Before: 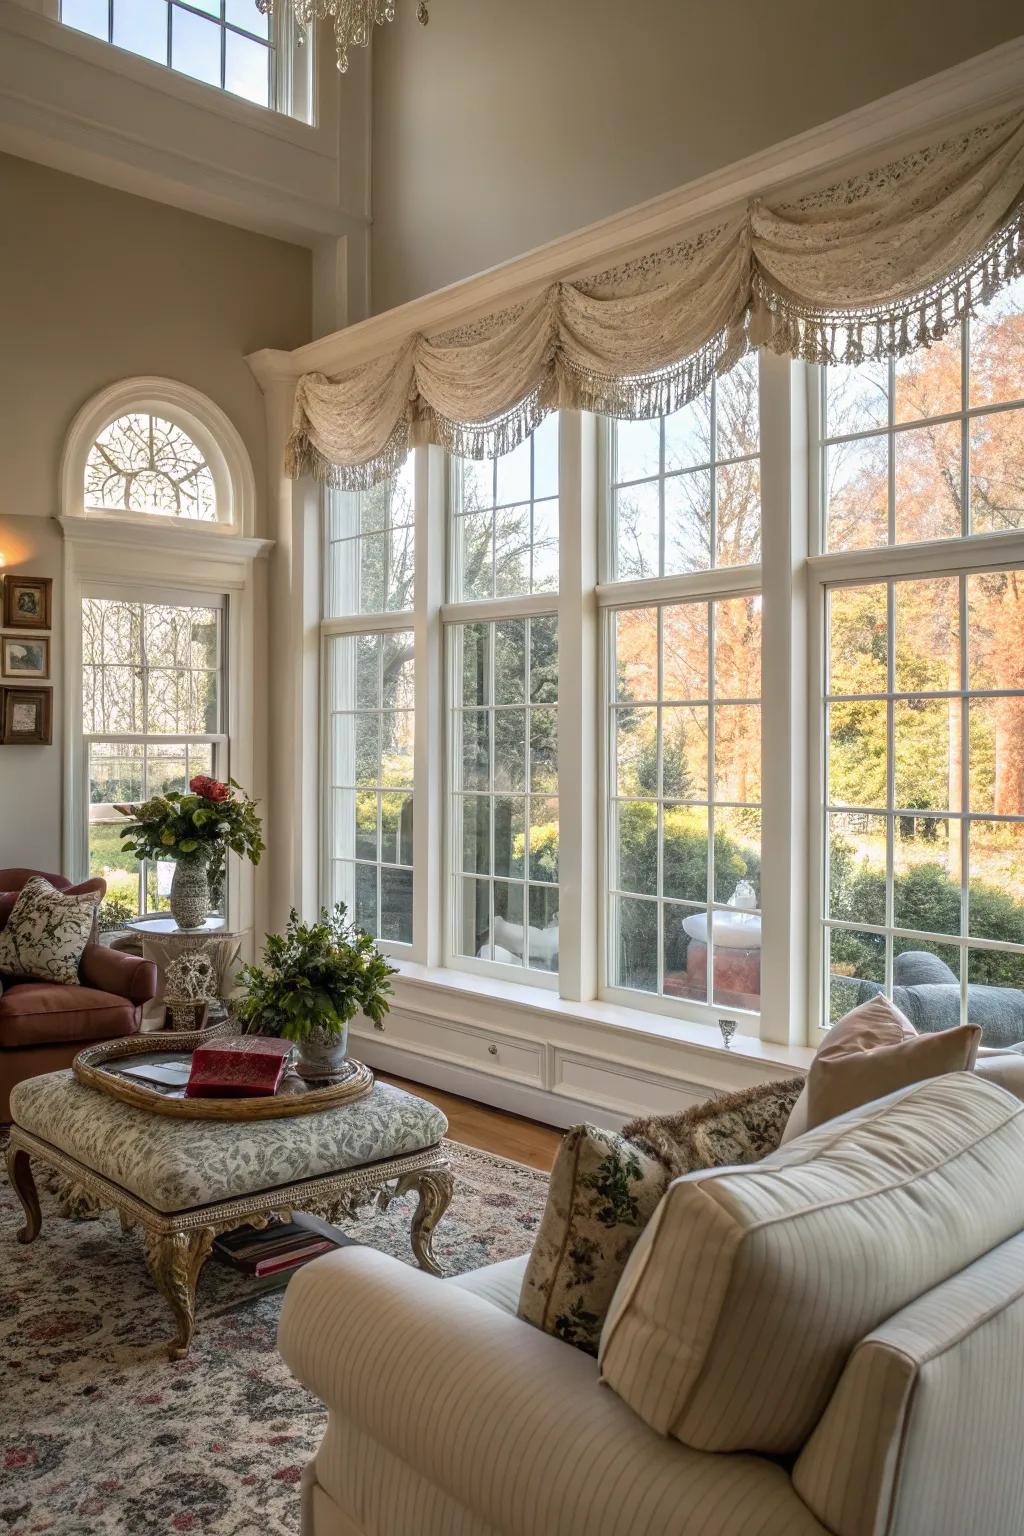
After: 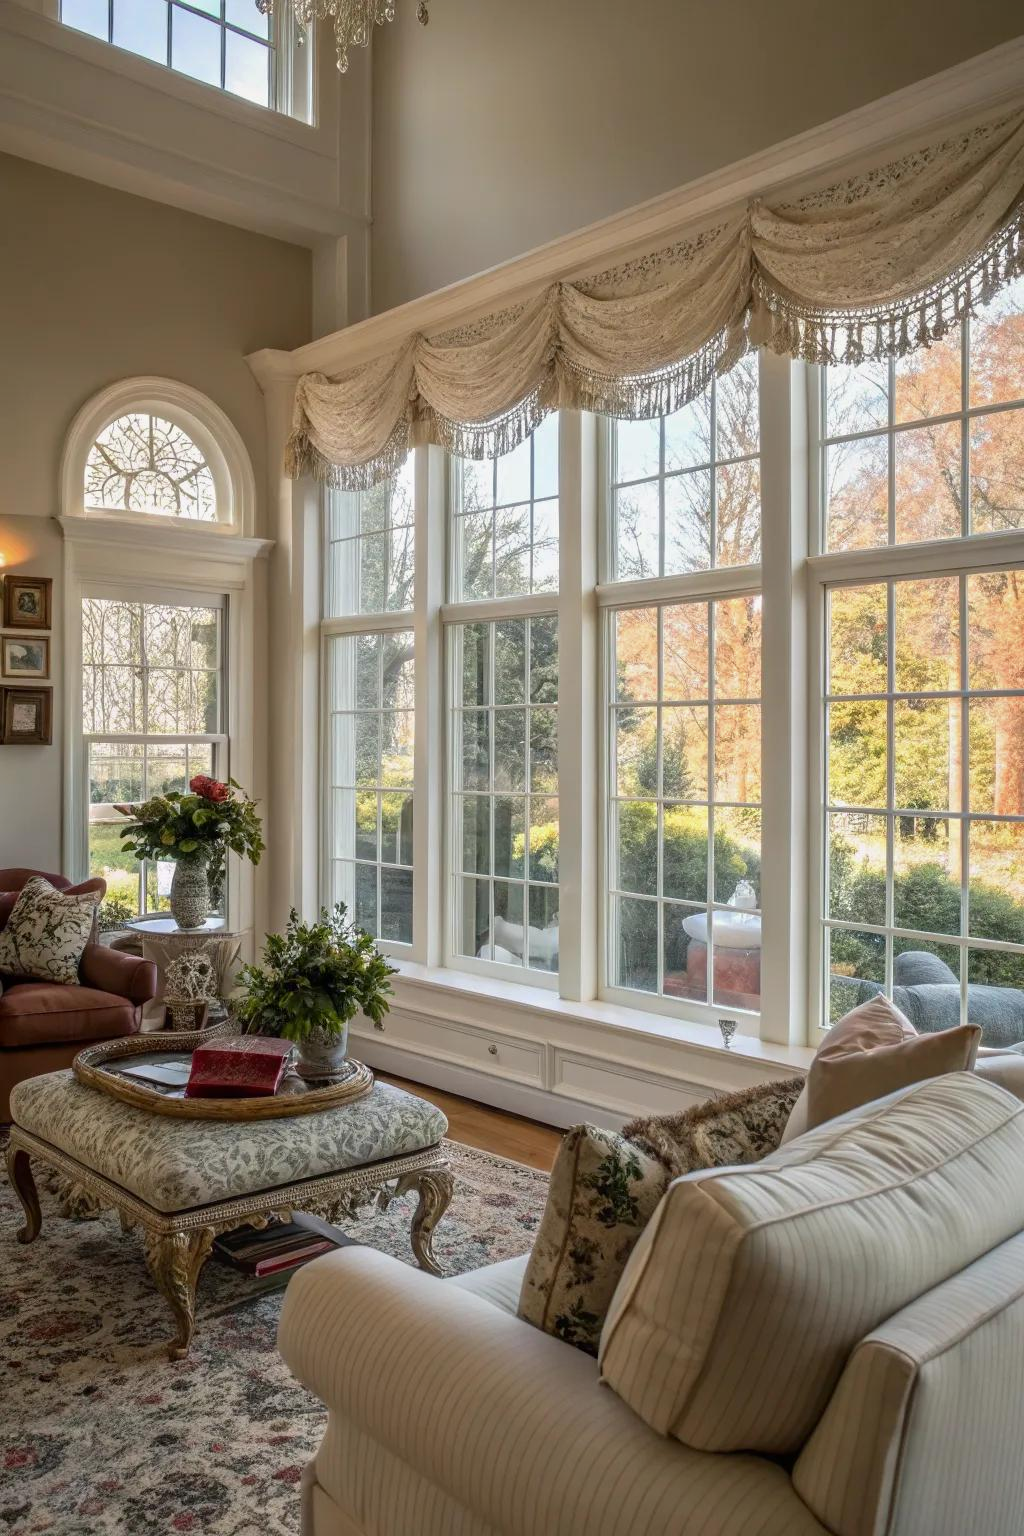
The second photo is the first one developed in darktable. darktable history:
tone equalizer: on, module defaults
shadows and highlights: shadows -20.04, white point adjustment -2.08, highlights -35.09
